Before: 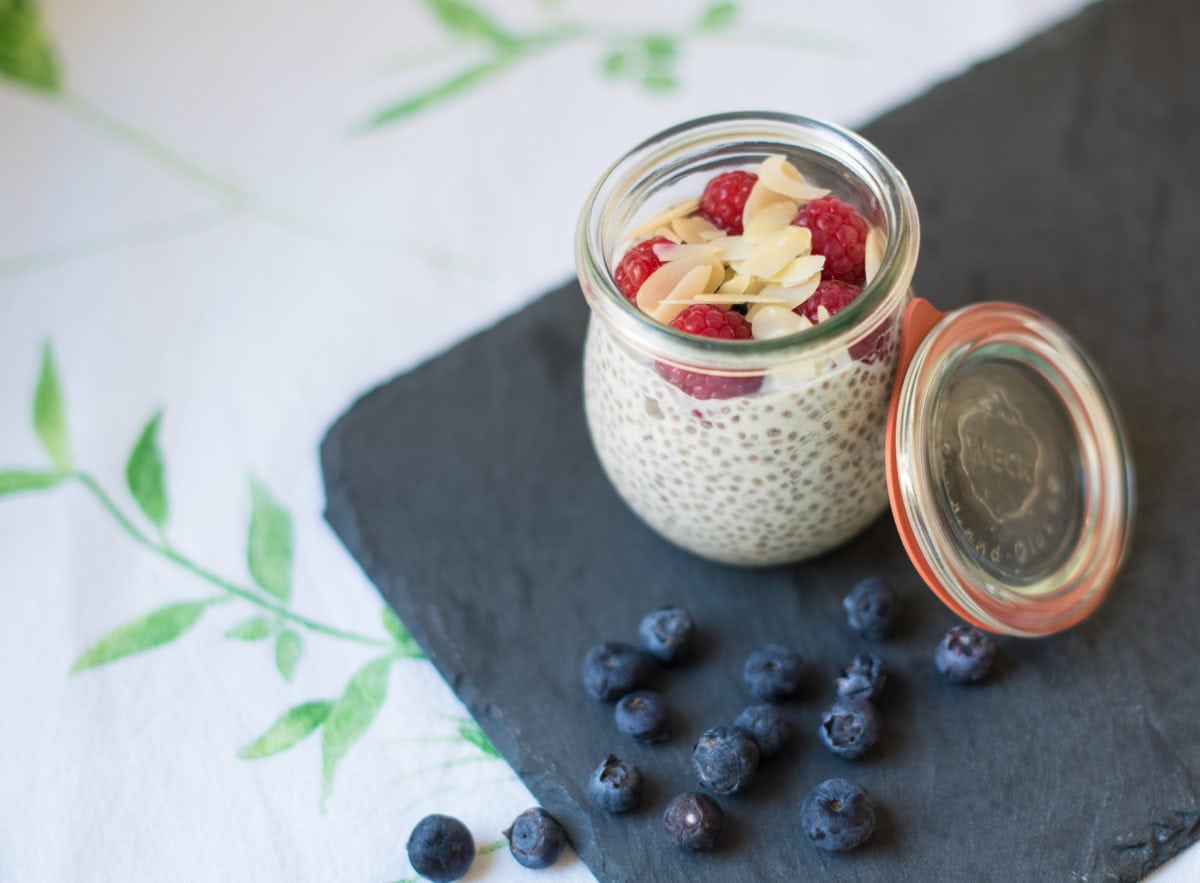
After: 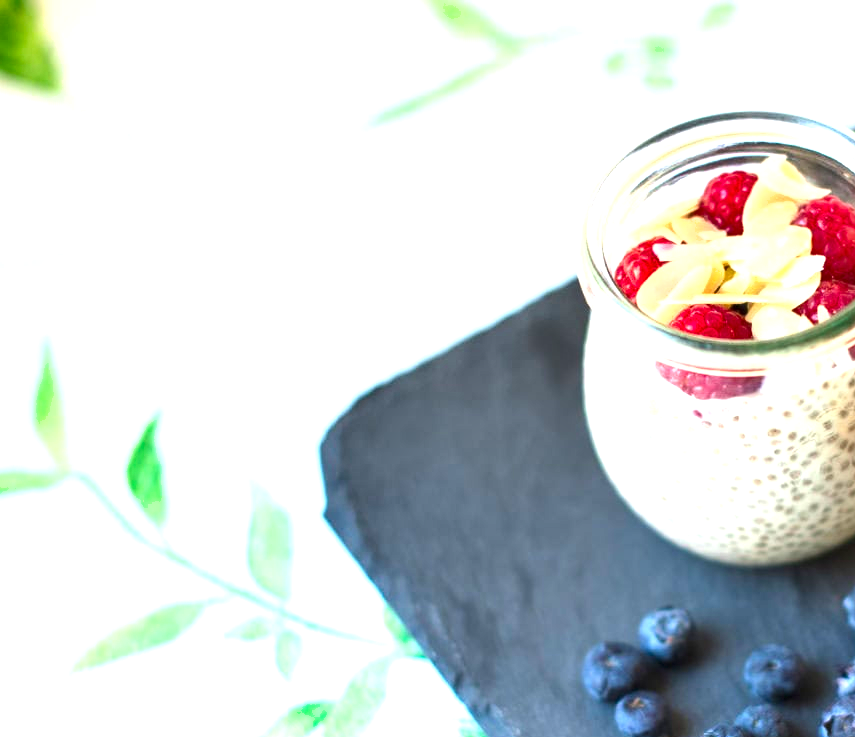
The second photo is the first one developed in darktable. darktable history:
contrast brightness saturation: contrast 0.079, saturation 0.203
crop: right 28.734%, bottom 16.487%
exposure: black level correction 0, exposure 1.292 EV, compensate highlight preservation false
shadows and highlights: shadows 32.24, highlights -32.66, soften with gaussian
